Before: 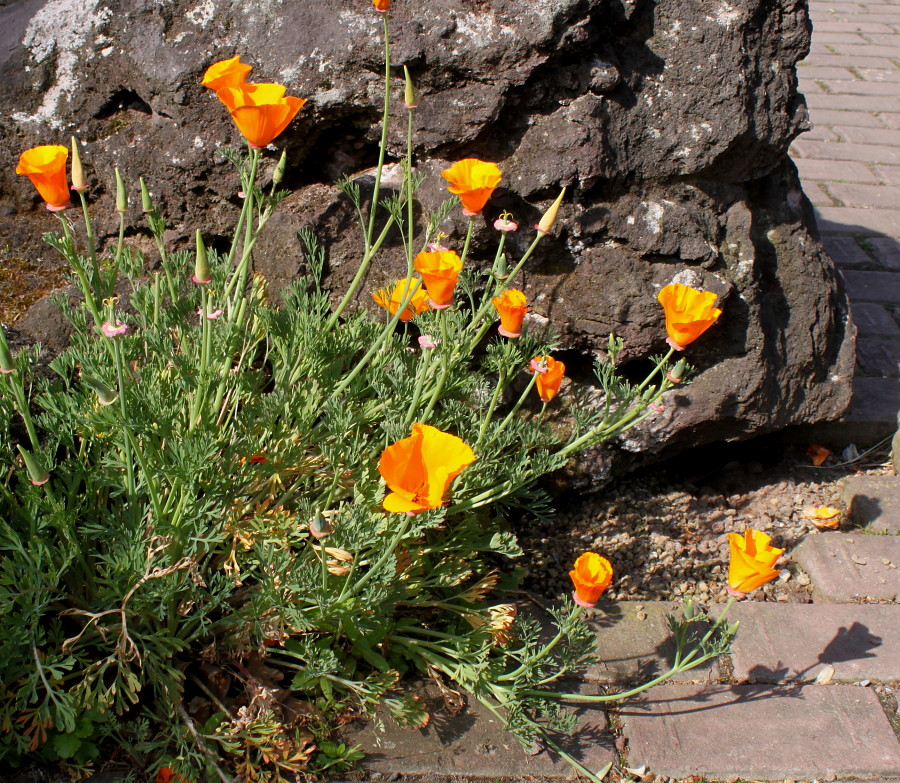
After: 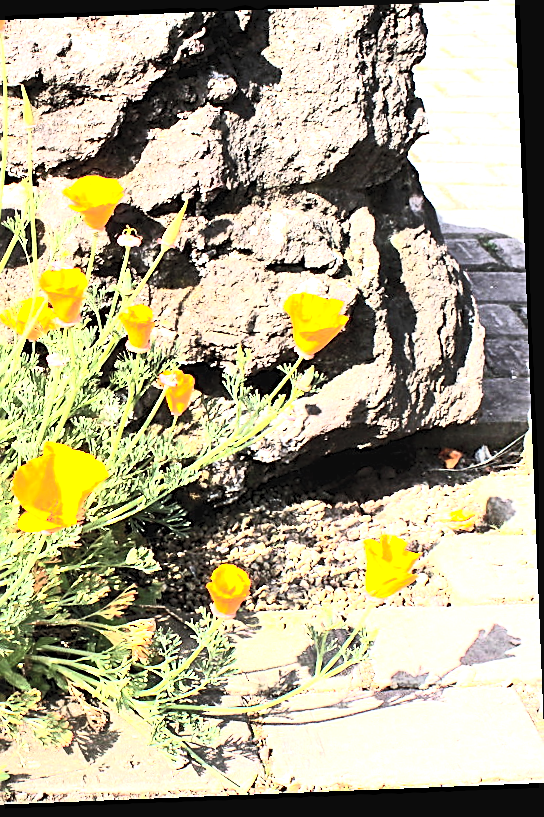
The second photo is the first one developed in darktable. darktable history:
tone equalizer: -8 EV -1.08 EV, -7 EV -1.01 EV, -6 EV -0.867 EV, -5 EV -0.578 EV, -3 EV 0.578 EV, -2 EV 0.867 EV, -1 EV 1.01 EV, +0 EV 1.08 EV, edges refinement/feathering 500, mask exposure compensation -1.57 EV, preserve details no
exposure: black level correction 0, exposure 1.675 EV, compensate exposure bias true, compensate highlight preservation false
crop: left 41.402%
contrast brightness saturation: contrast 0.43, brightness 0.56, saturation -0.19
rotate and perspective: rotation -2.29°, automatic cropping off
sharpen: on, module defaults
